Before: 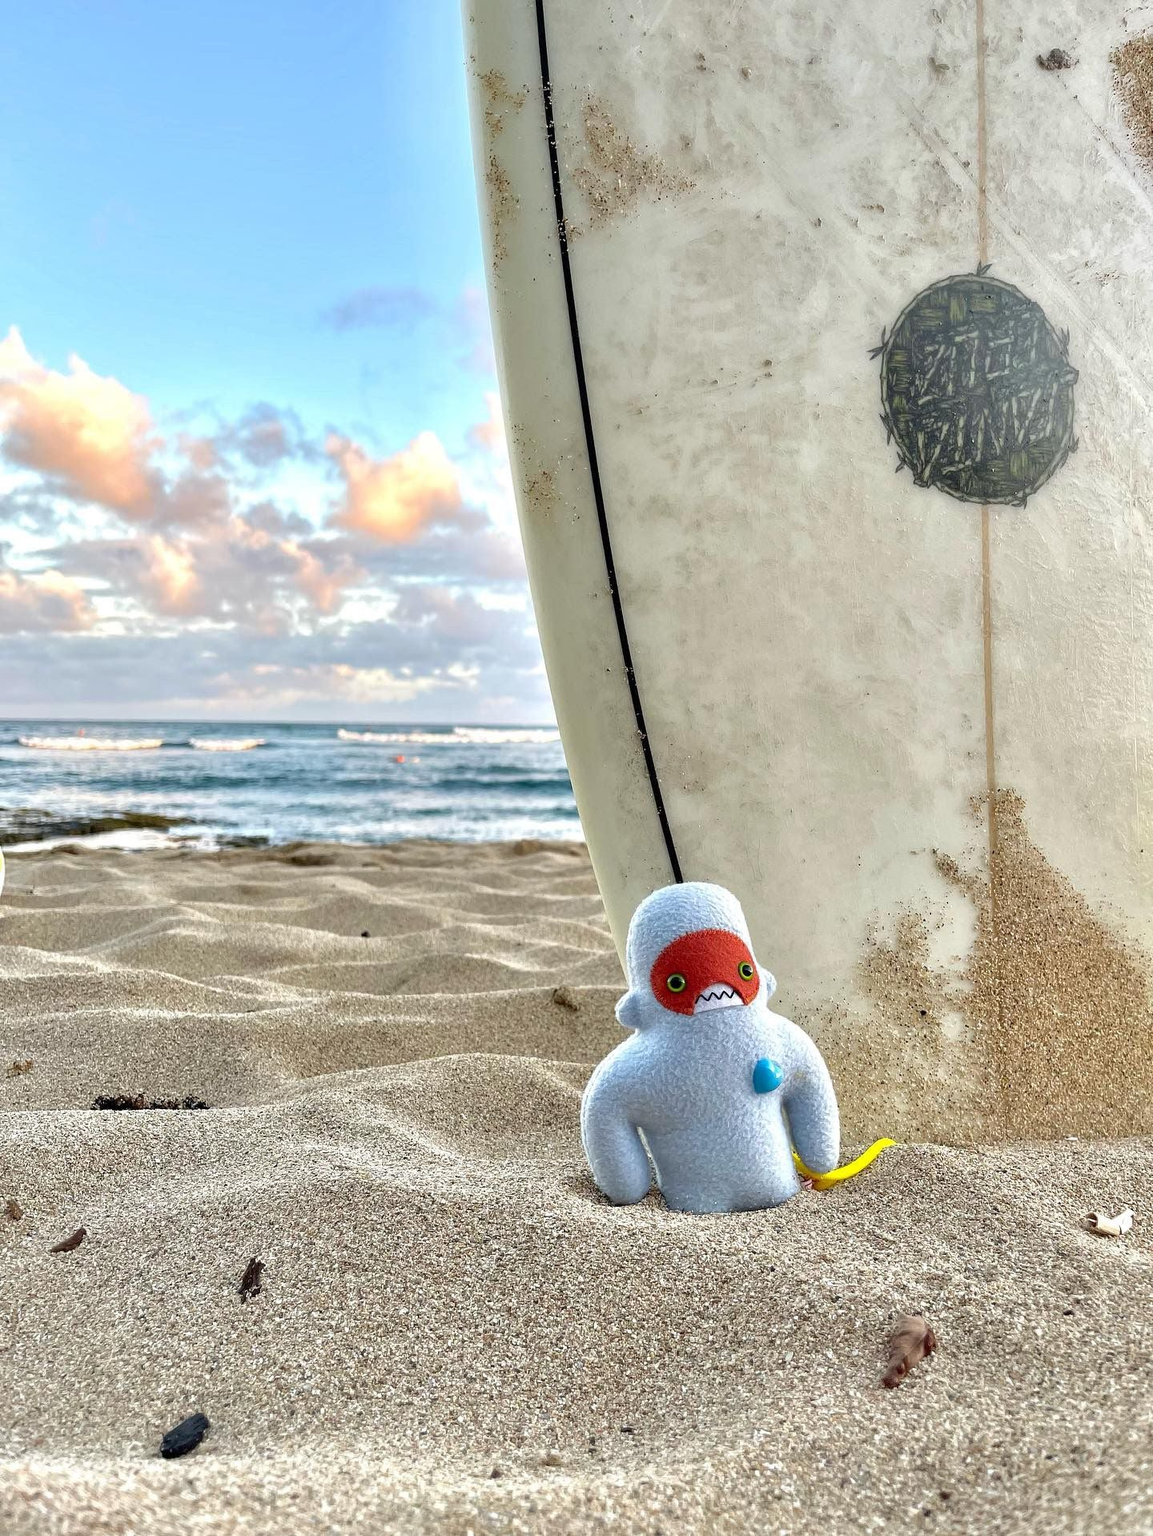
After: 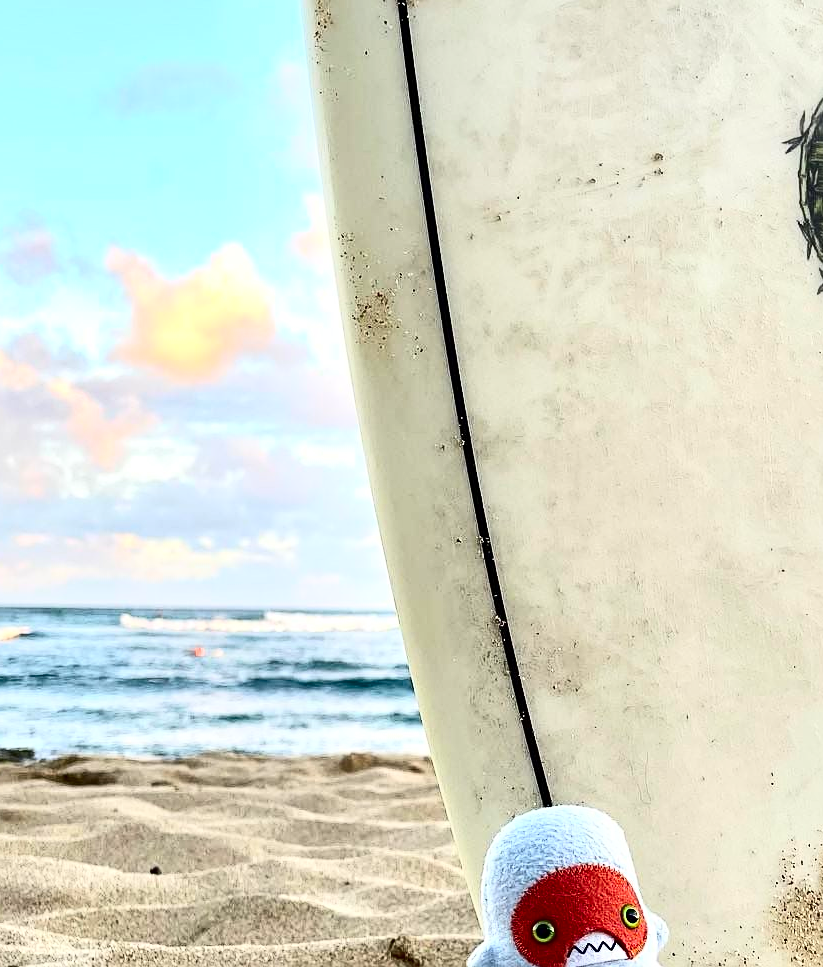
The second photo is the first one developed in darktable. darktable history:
contrast brightness saturation: contrast 0.4, brightness 0.1, saturation 0.21
crop: left 20.932%, top 15.471%, right 21.848%, bottom 34.081%
sharpen: on, module defaults
